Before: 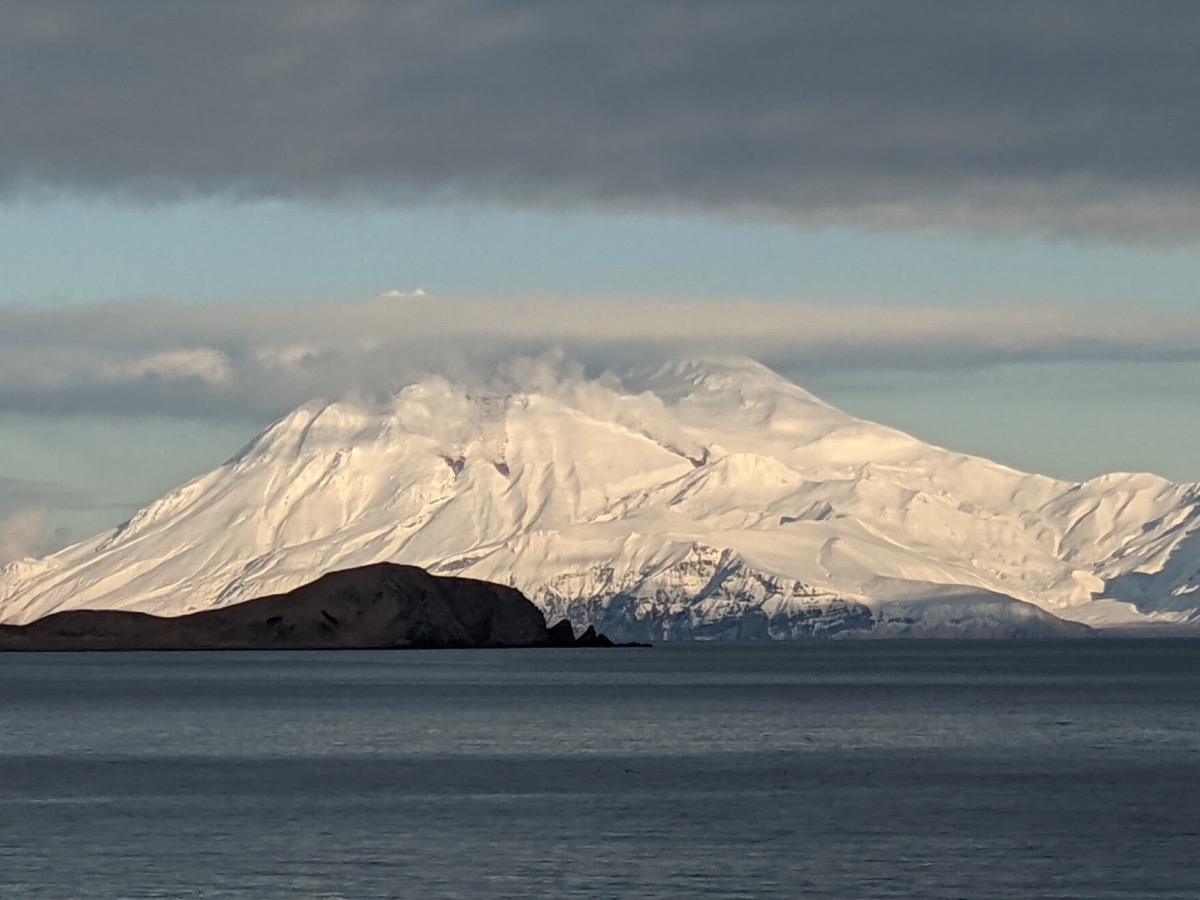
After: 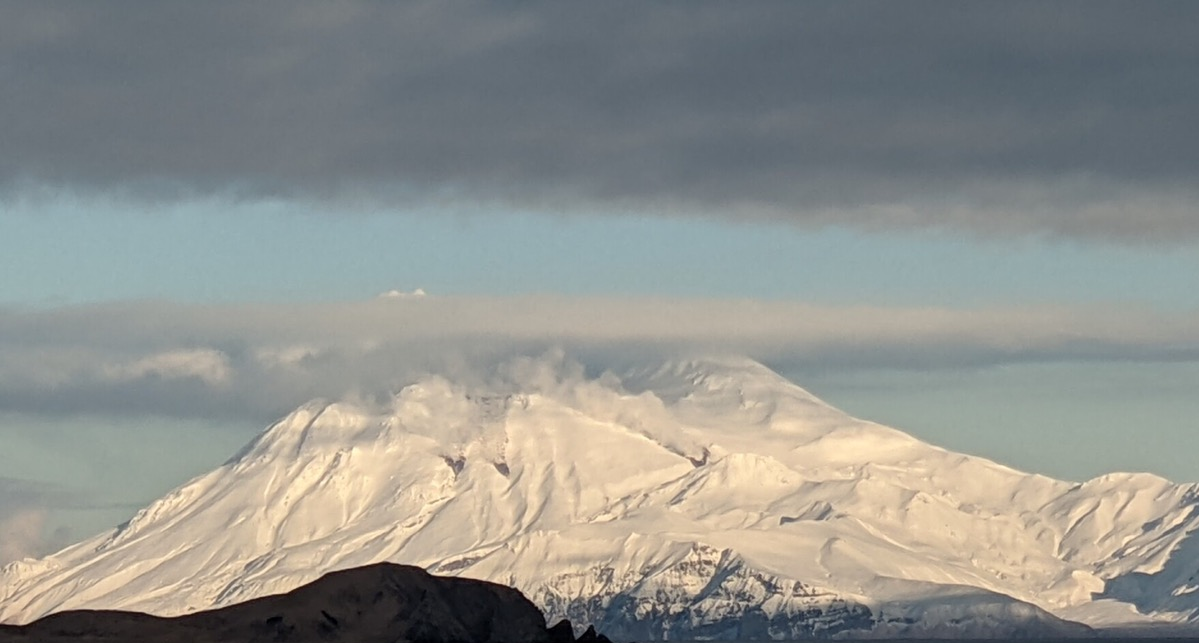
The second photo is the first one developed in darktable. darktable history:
levels: white 99.95%, levels [0, 0.498, 1]
crop: right 0%, bottom 28.523%
